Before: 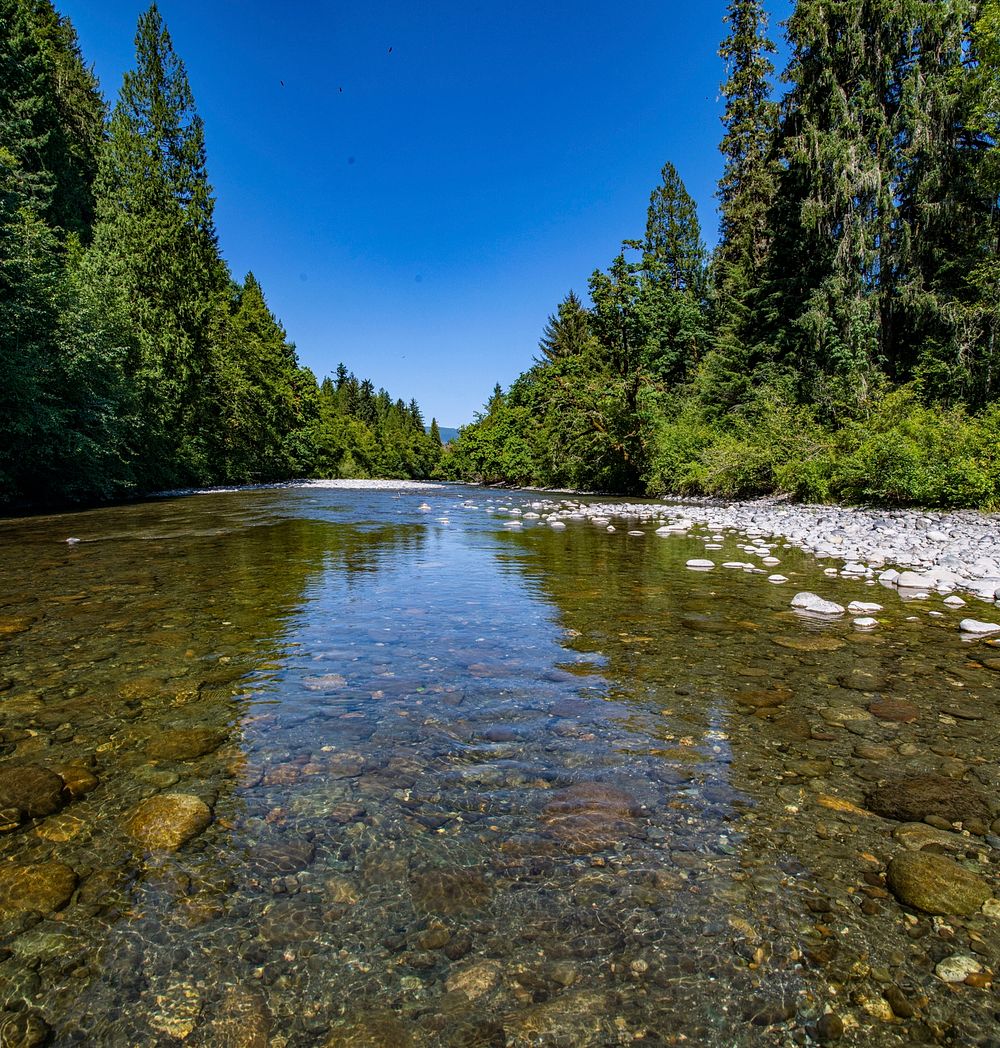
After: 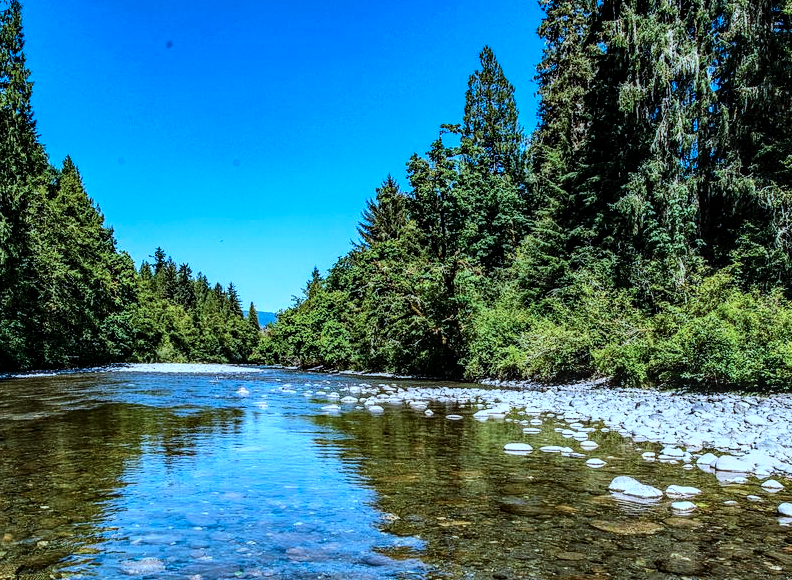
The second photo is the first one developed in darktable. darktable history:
local contrast: on, module defaults
crop: left 18.255%, top 11.078%, right 2.538%, bottom 33.541%
base curve: curves: ch0 [(0, 0) (0.036, 0.025) (0.121, 0.166) (0.206, 0.329) (0.605, 0.79) (1, 1)]
color correction: highlights a* -9.17, highlights b* -23.07
